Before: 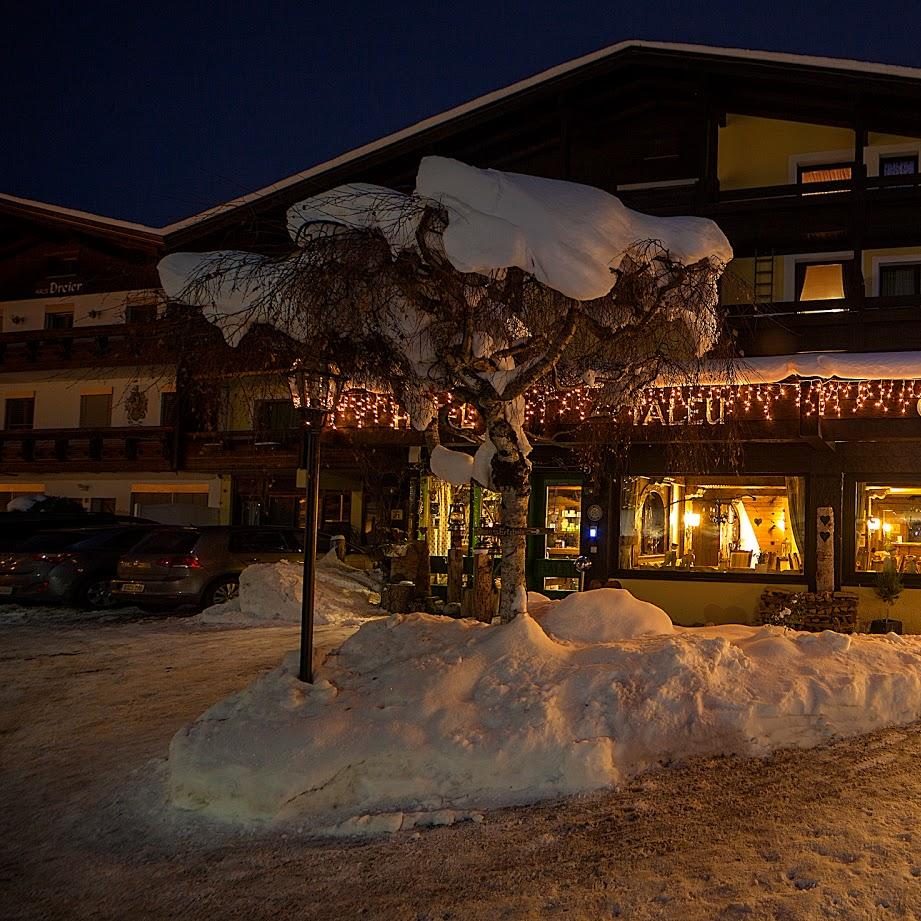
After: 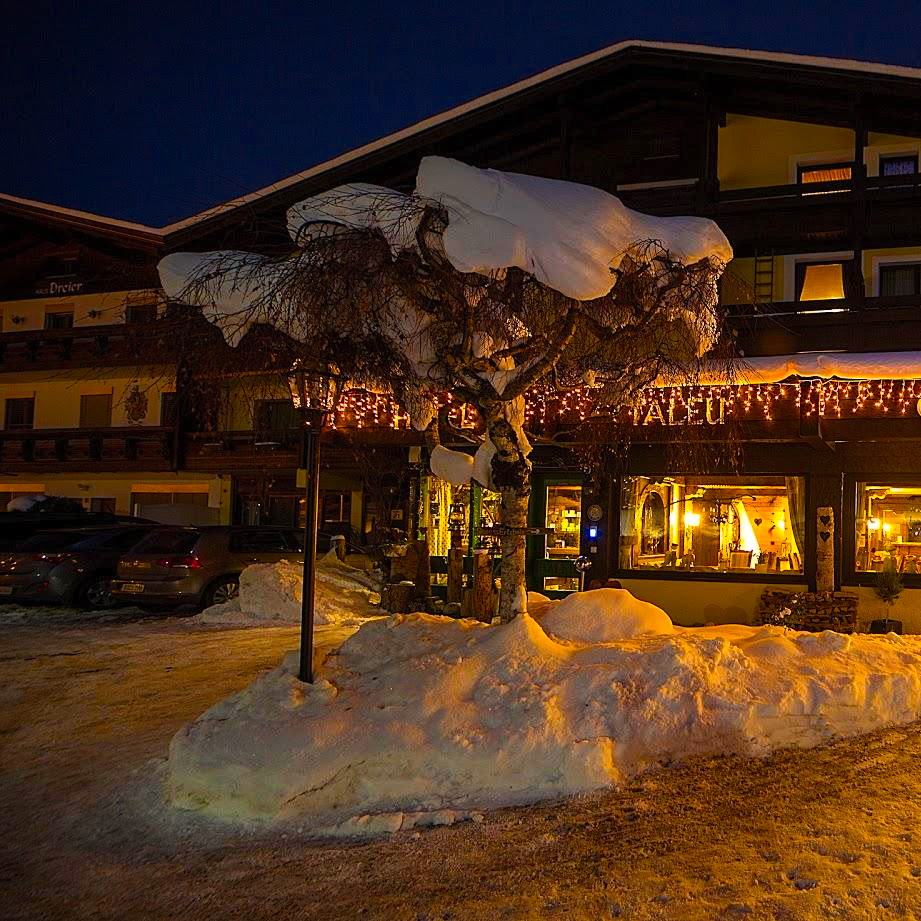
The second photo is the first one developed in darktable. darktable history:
color balance rgb: linear chroma grading › global chroma 15%, perceptual saturation grading › global saturation 30%
contrast brightness saturation: contrast 0.2, brightness 0.15, saturation 0.14
